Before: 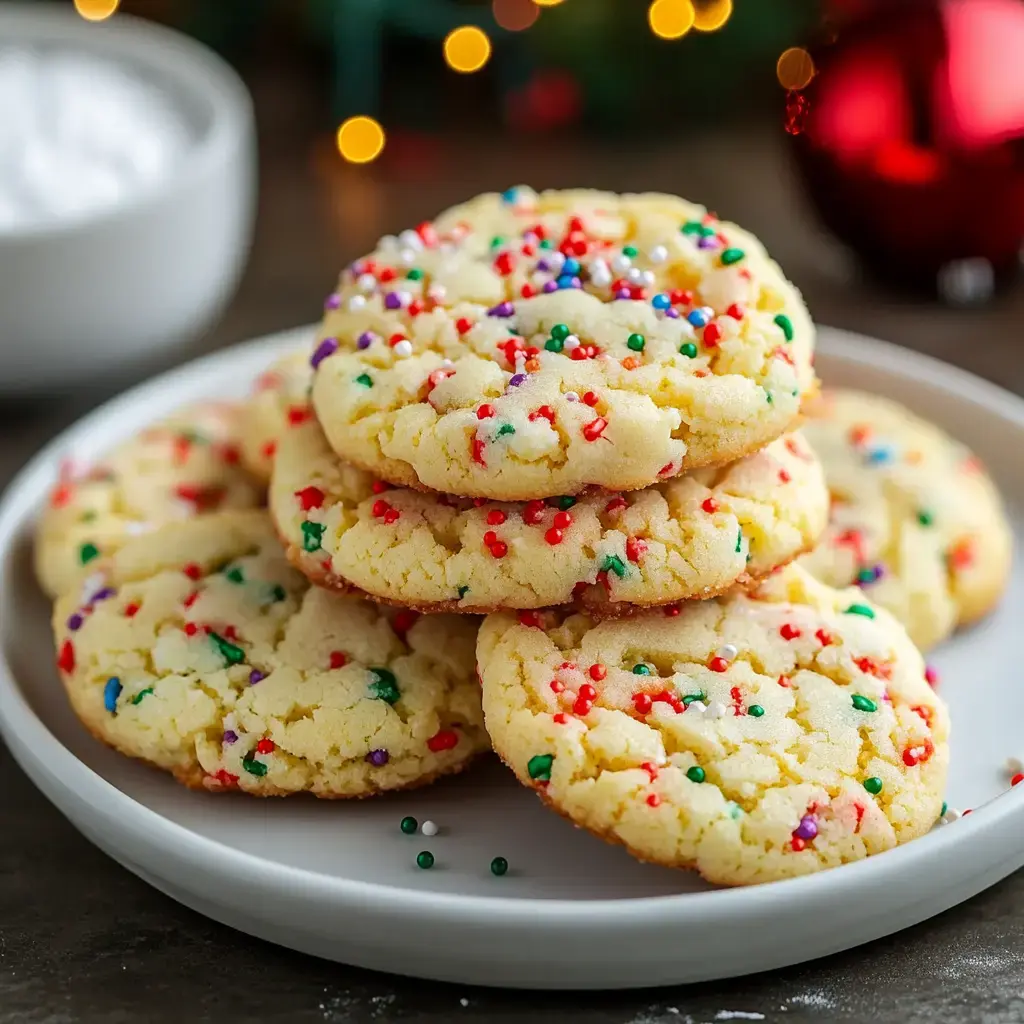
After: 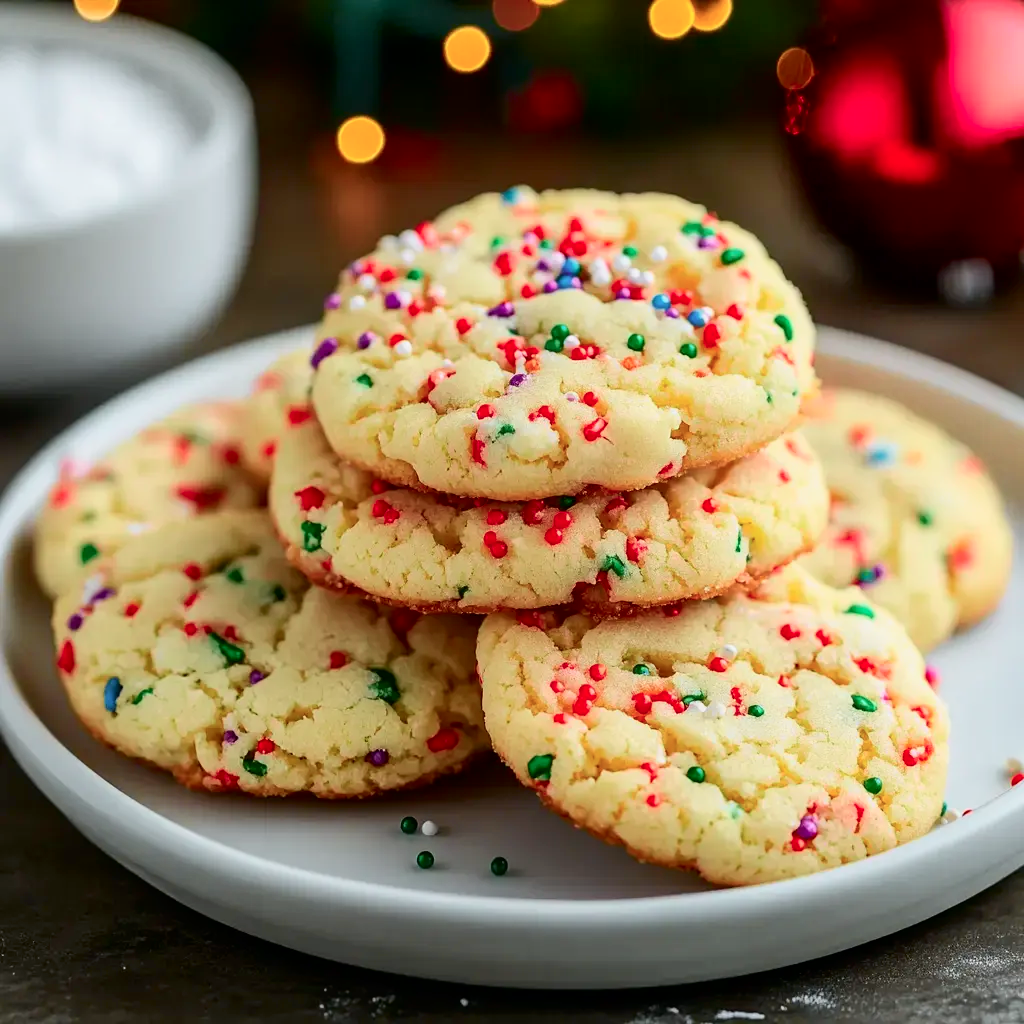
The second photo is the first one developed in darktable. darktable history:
tone curve: curves: ch0 [(0, 0) (0.058, 0.027) (0.214, 0.183) (0.304, 0.288) (0.522, 0.549) (0.658, 0.7) (0.741, 0.775) (0.844, 0.866) (0.986, 0.957)]; ch1 [(0, 0) (0.172, 0.123) (0.312, 0.296) (0.437, 0.429) (0.471, 0.469) (0.502, 0.5) (0.513, 0.515) (0.572, 0.603) (0.617, 0.653) (0.68, 0.724) (0.889, 0.924) (1, 1)]; ch2 [(0, 0) (0.411, 0.424) (0.489, 0.49) (0.502, 0.5) (0.517, 0.519) (0.549, 0.578) (0.604, 0.628) (0.693, 0.686) (1, 1)], color space Lab, independent channels, preserve colors none
